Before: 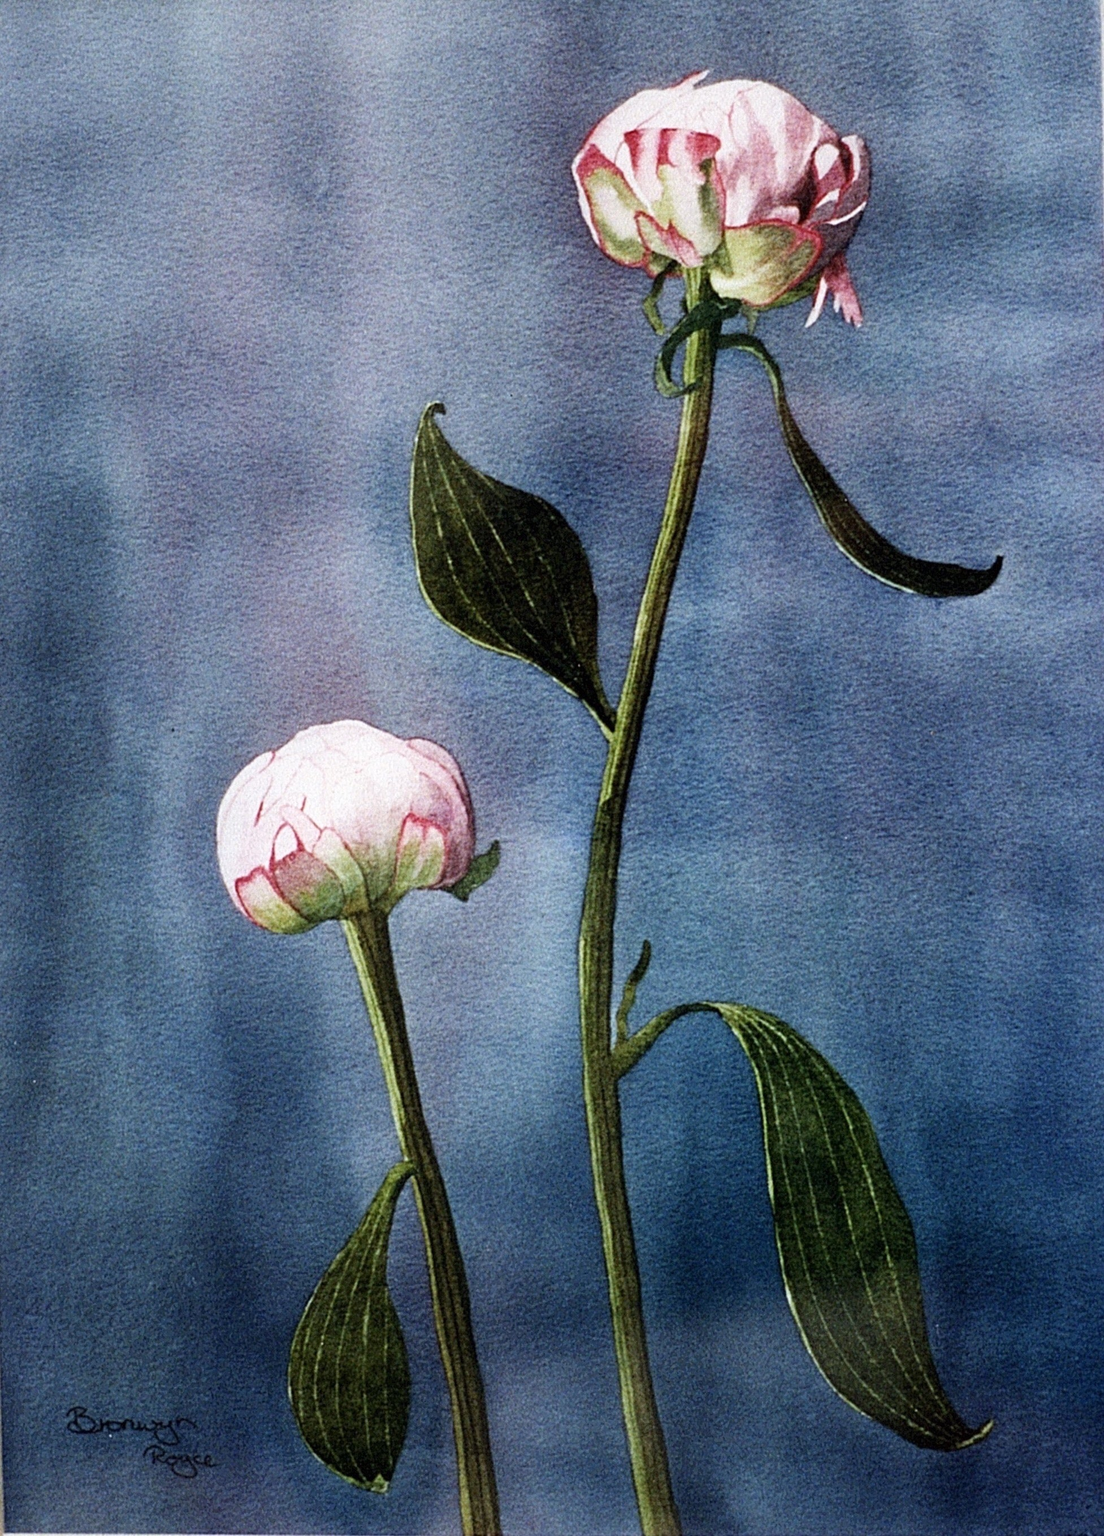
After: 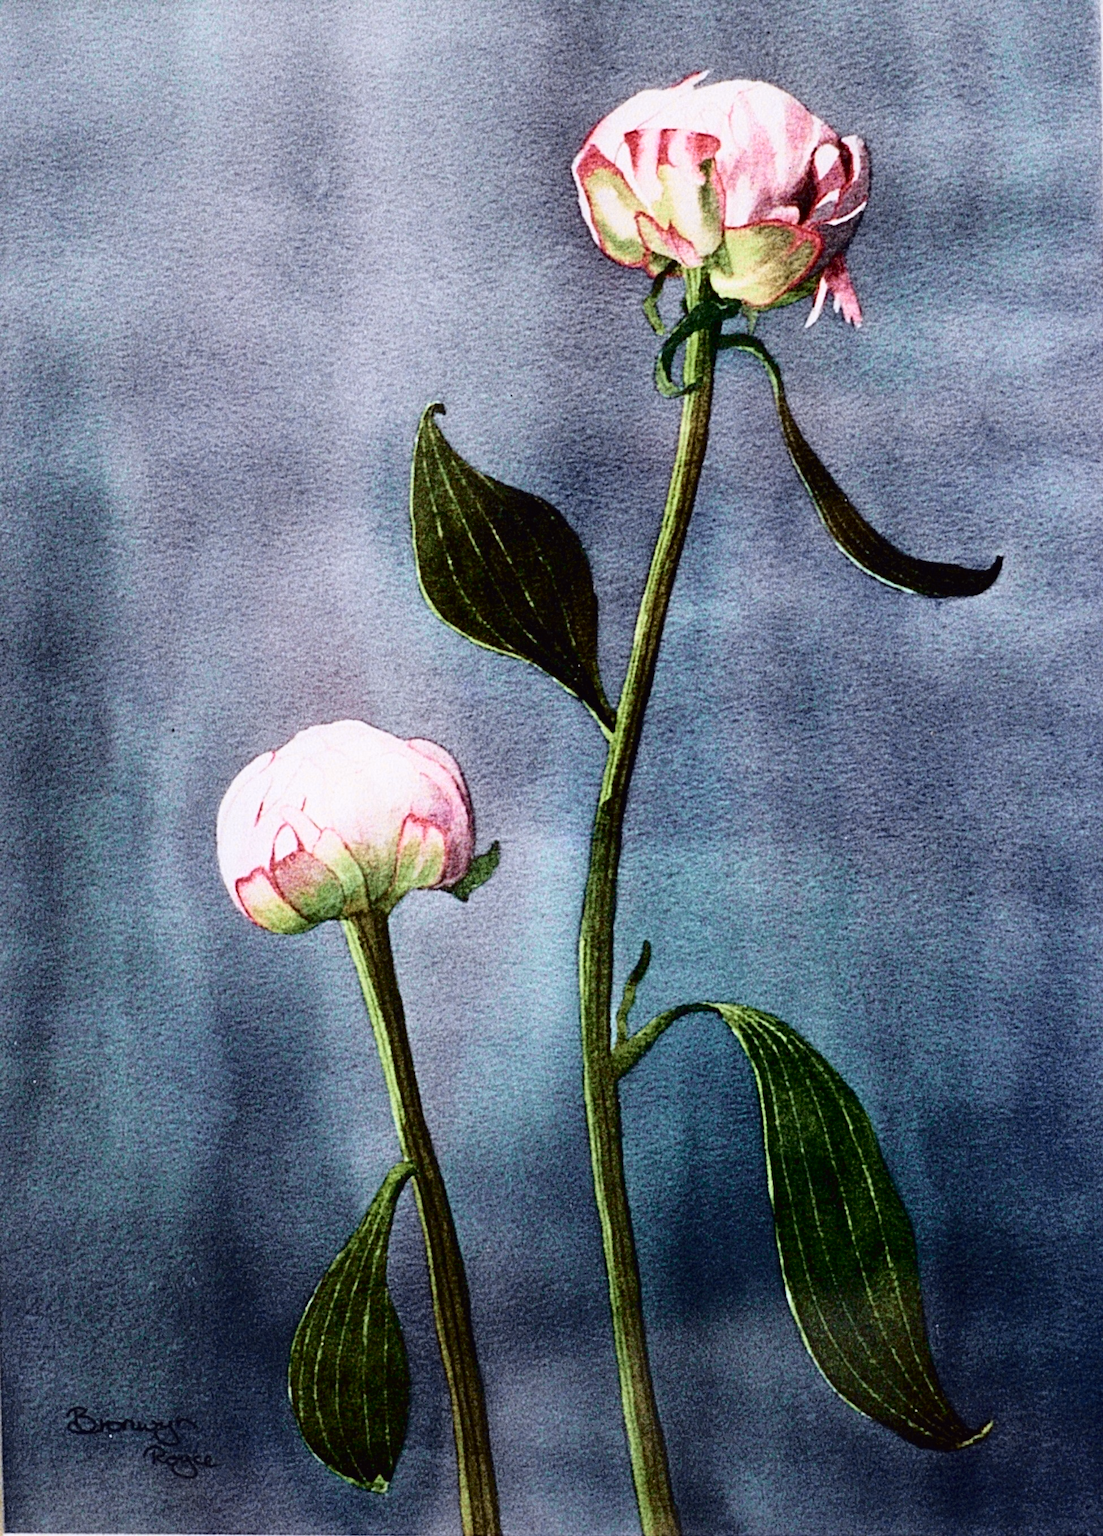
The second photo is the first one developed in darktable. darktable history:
tone curve: curves: ch0 [(0, 0.011) (0.053, 0.026) (0.174, 0.115) (0.398, 0.444) (0.673, 0.775) (0.829, 0.906) (0.991, 0.981)]; ch1 [(0, 0) (0.276, 0.206) (0.409, 0.383) (0.473, 0.458) (0.492, 0.501) (0.512, 0.513) (0.54, 0.543) (0.585, 0.617) (0.659, 0.686) (0.78, 0.8) (1, 1)]; ch2 [(0, 0) (0.438, 0.449) (0.473, 0.469) (0.503, 0.5) (0.523, 0.534) (0.562, 0.594) (0.612, 0.635) (0.695, 0.713) (1, 1)], color space Lab, independent channels, preserve colors none
